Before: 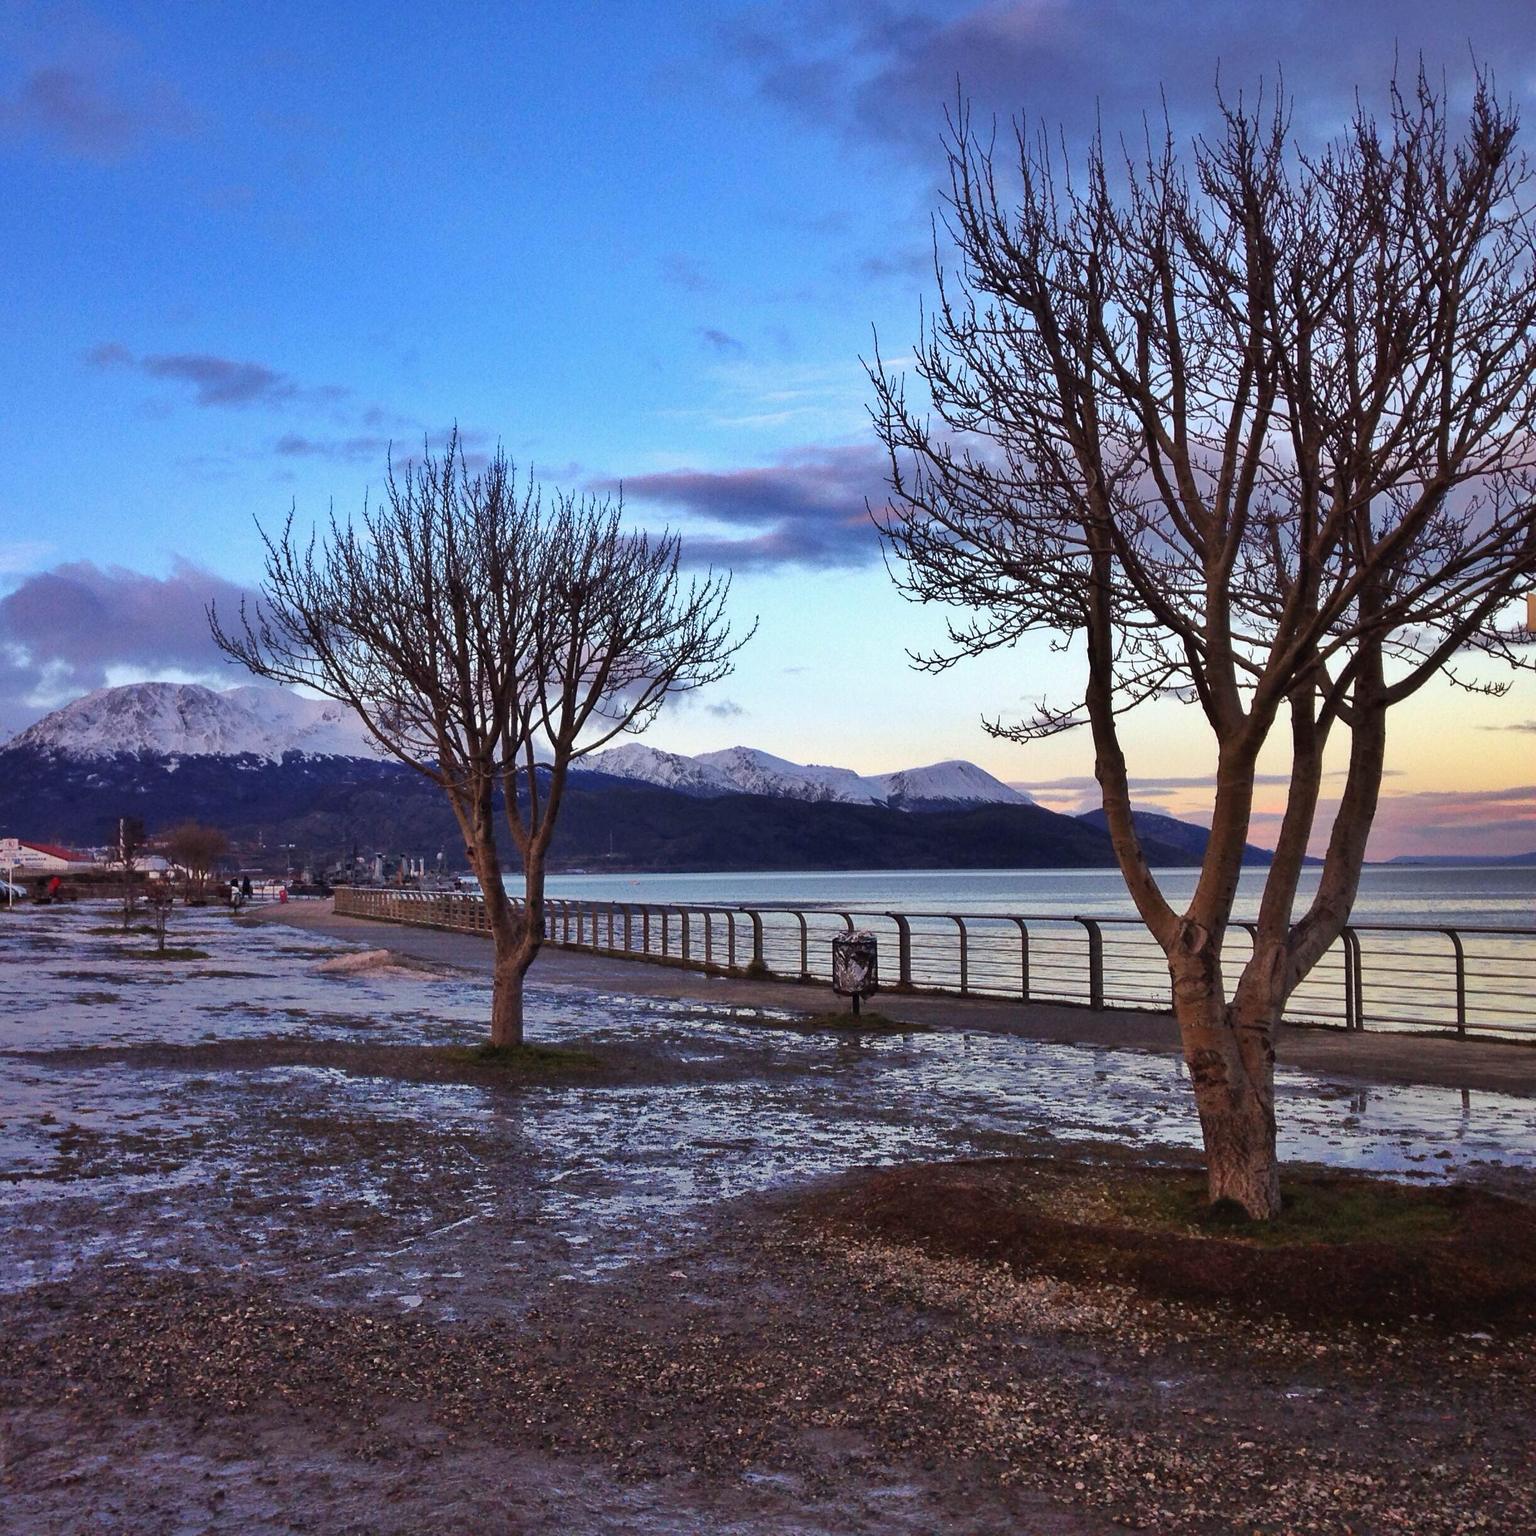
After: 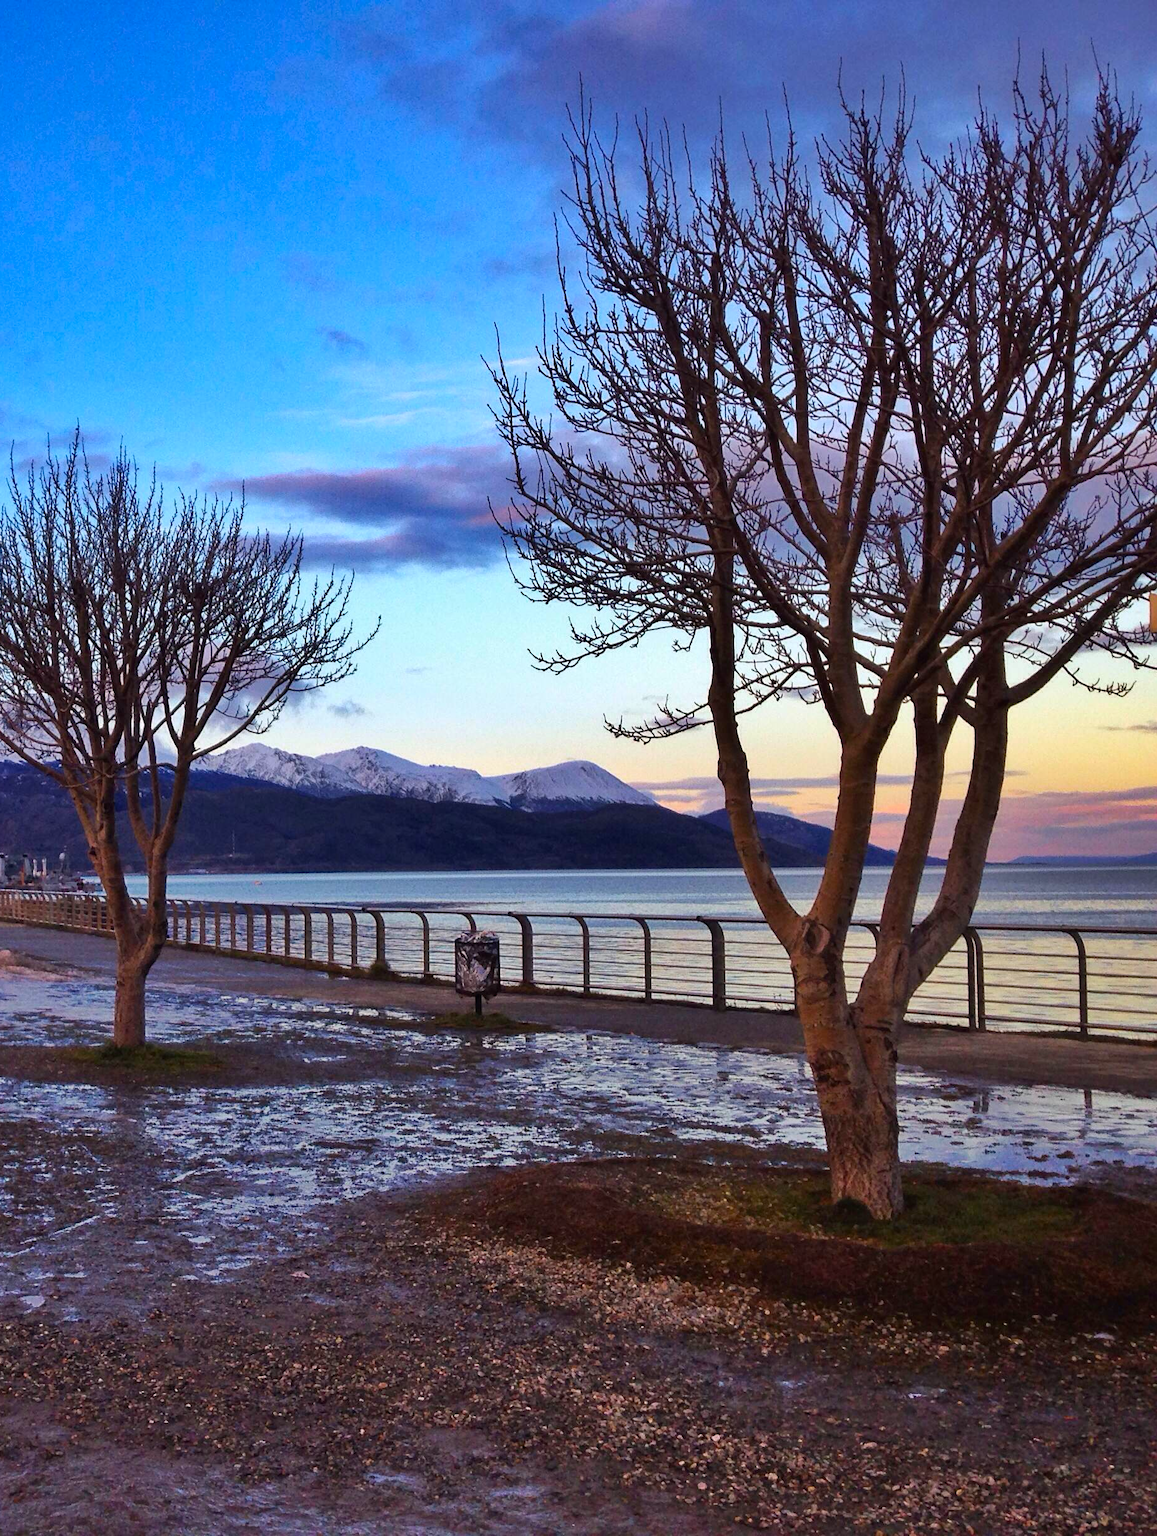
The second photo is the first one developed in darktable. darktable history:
color balance rgb: perceptual saturation grading › global saturation 20%, global vibrance 20%
crop and rotate: left 24.6%
exposure: black level correction 0.001, compensate highlight preservation false
